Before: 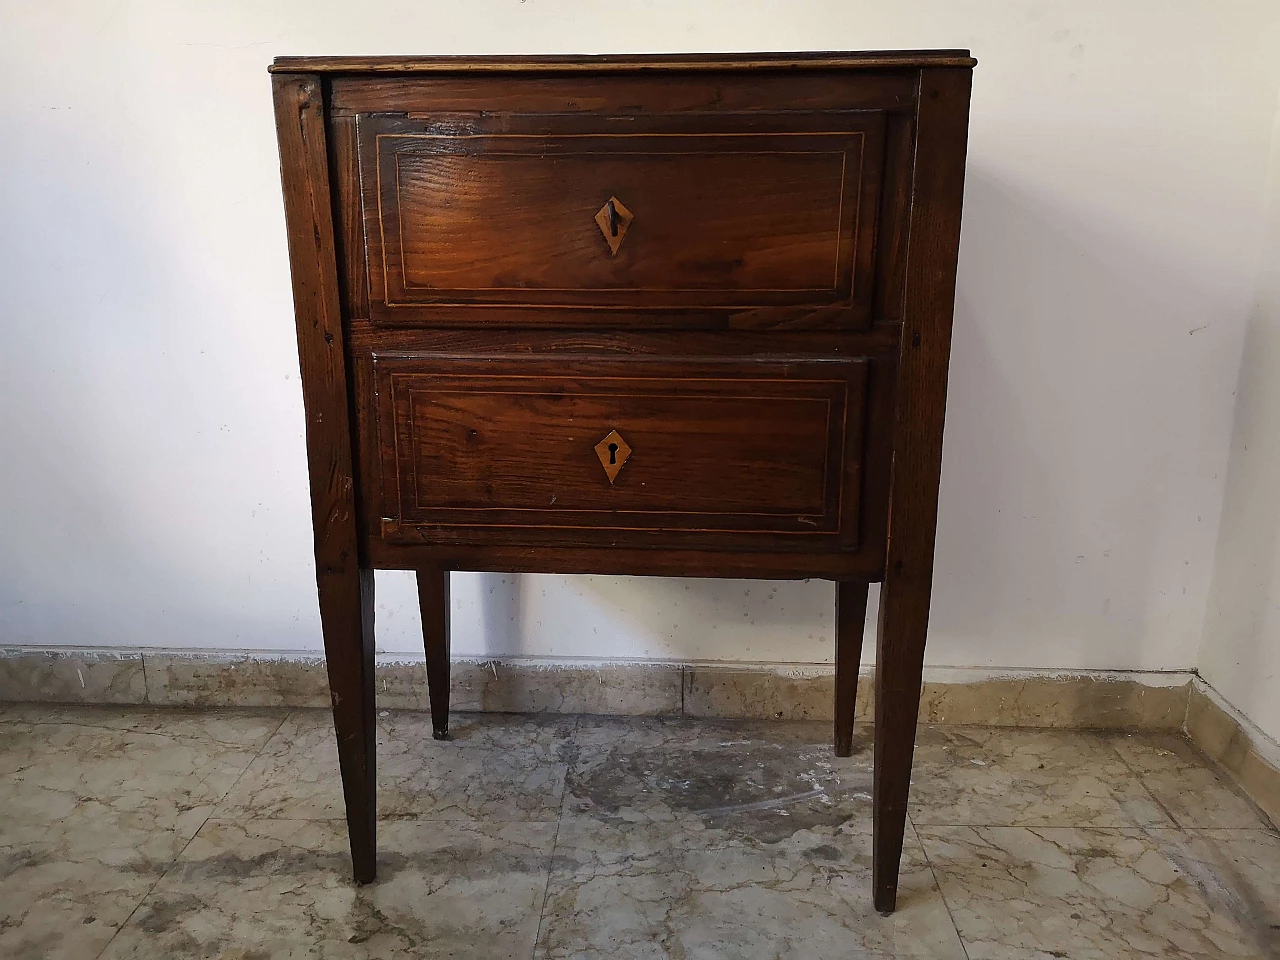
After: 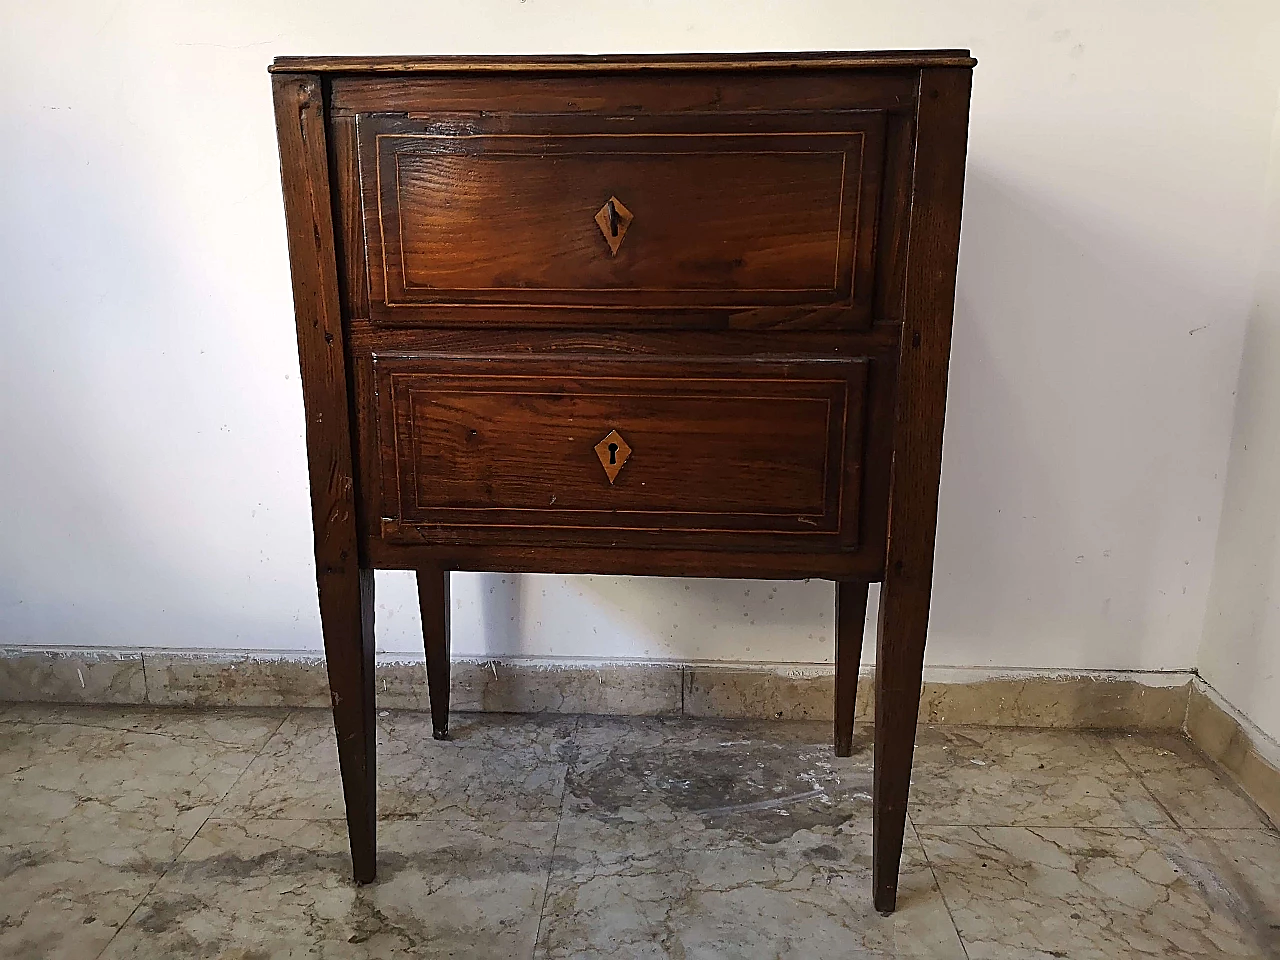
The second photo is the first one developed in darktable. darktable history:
exposure: exposure 0.171 EV, compensate highlight preservation false
sharpen: on, module defaults
